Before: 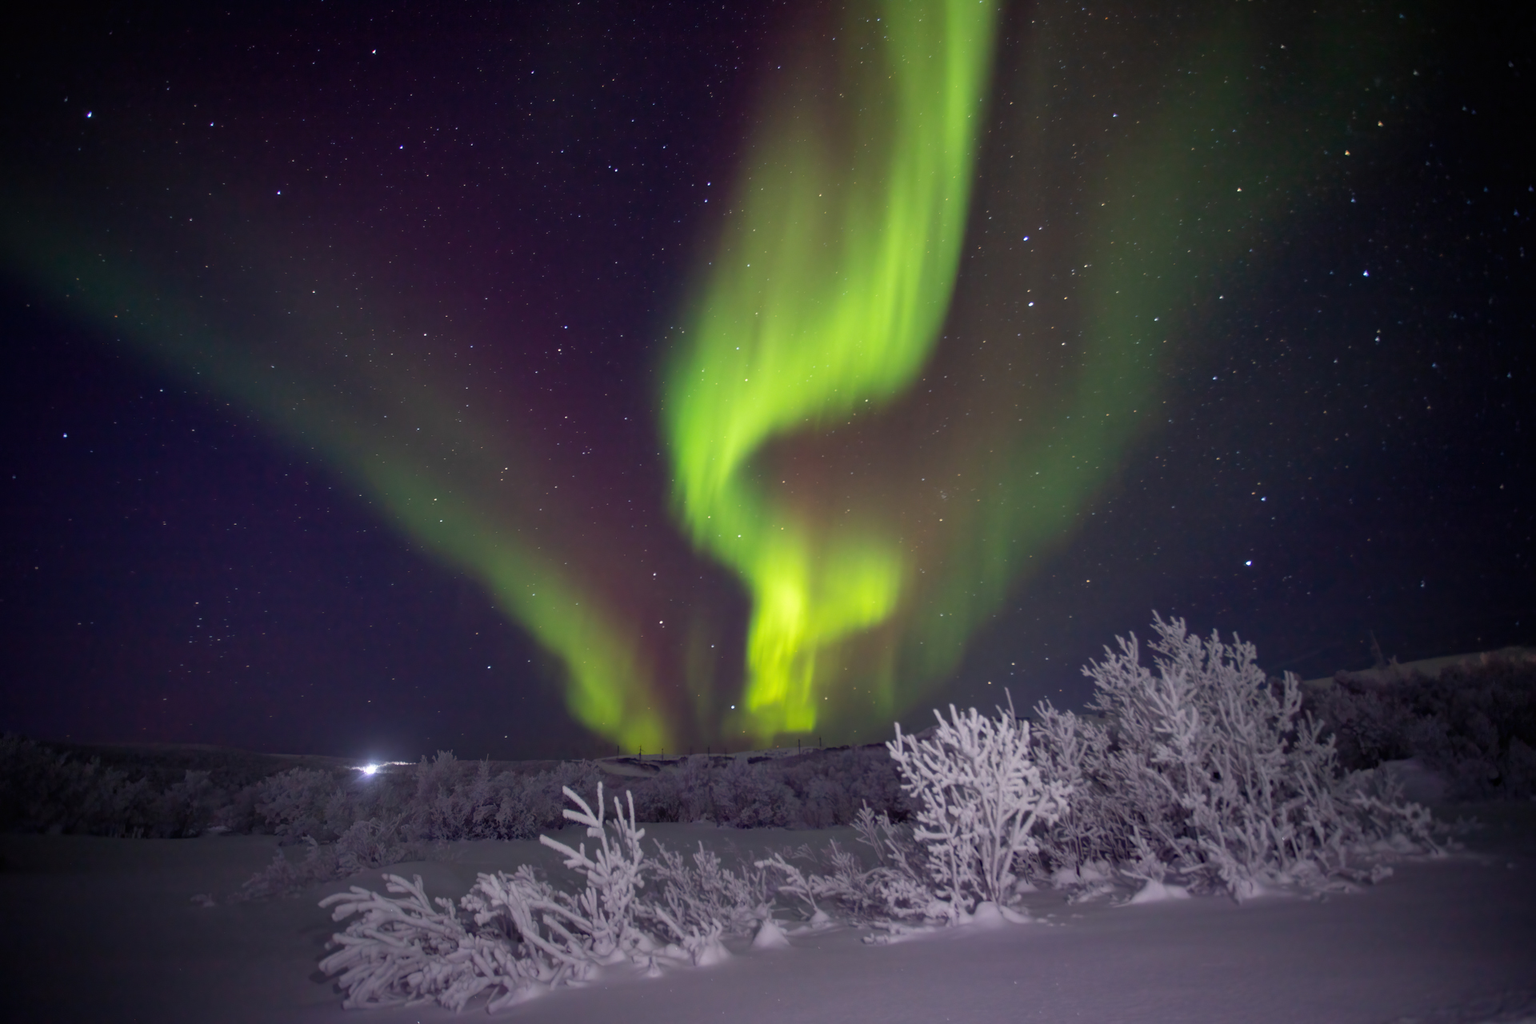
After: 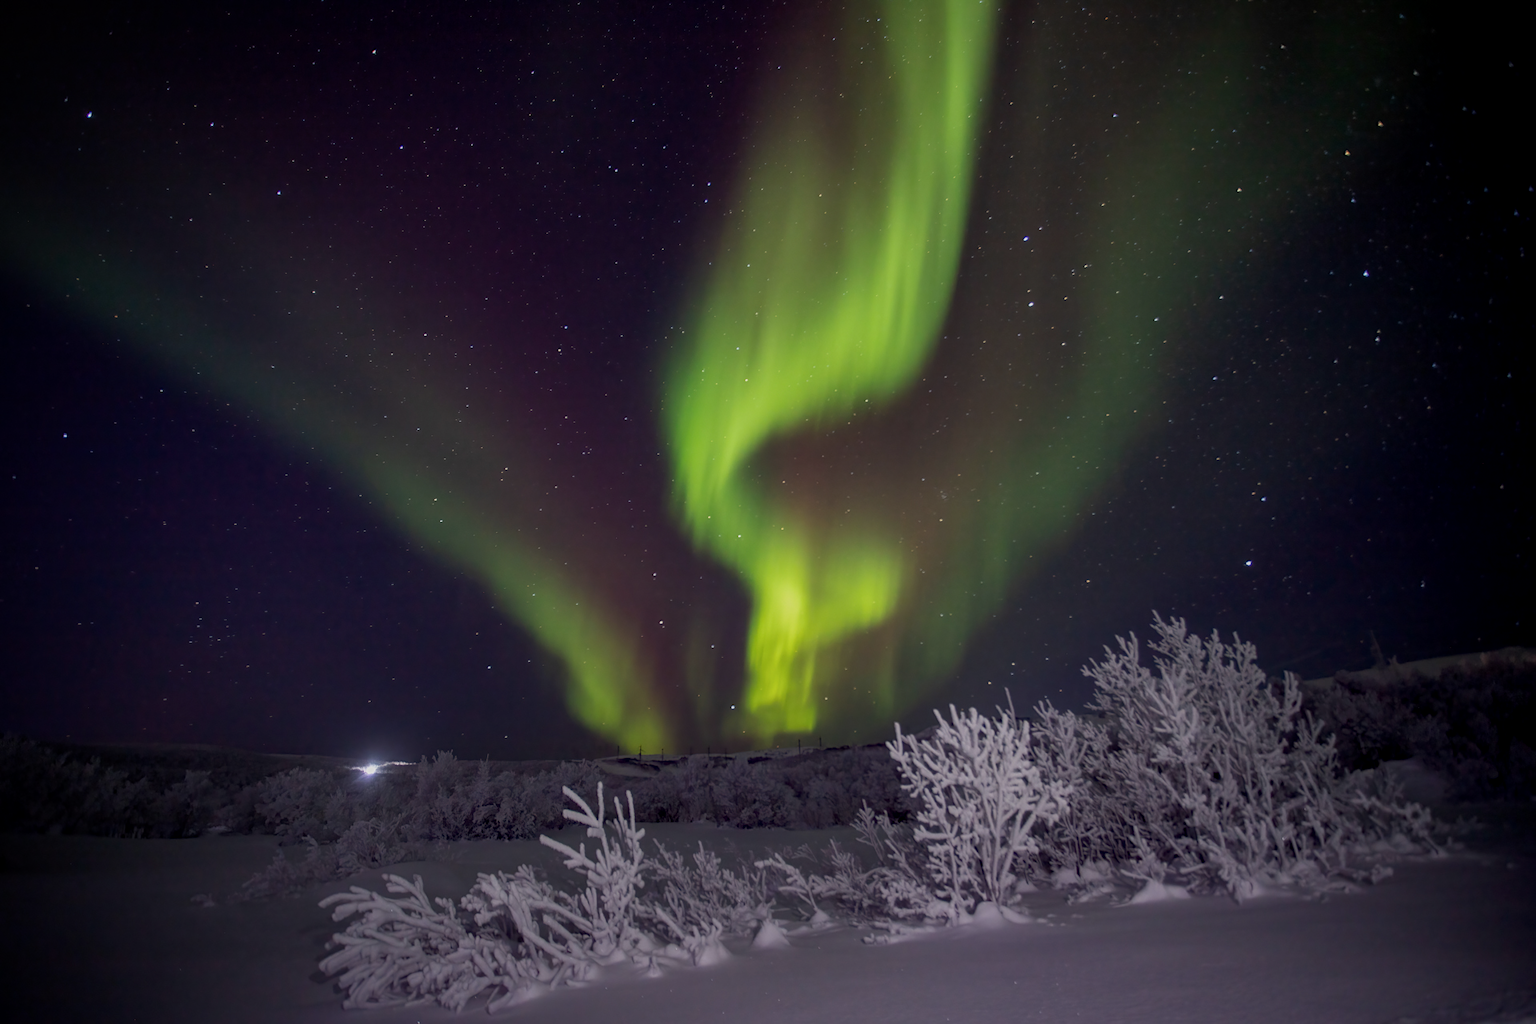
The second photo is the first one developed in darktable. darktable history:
sharpen: amount 0.2
exposure: black level correction 0, exposure -0.721 EV, compensate highlight preservation false
local contrast: on, module defaults
